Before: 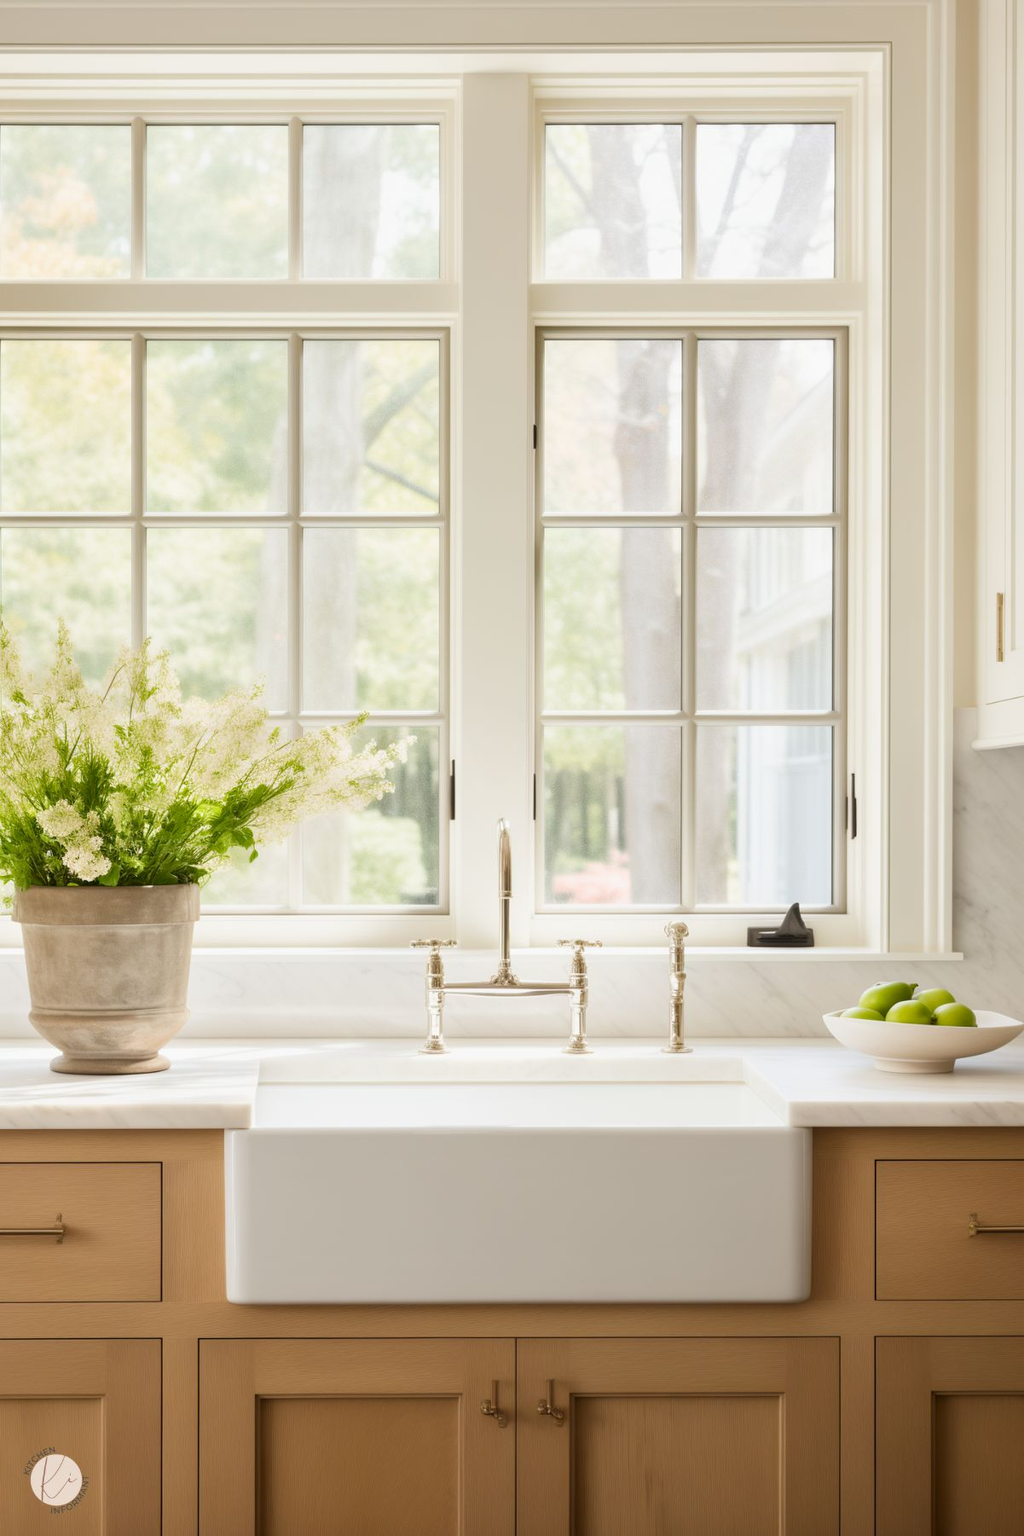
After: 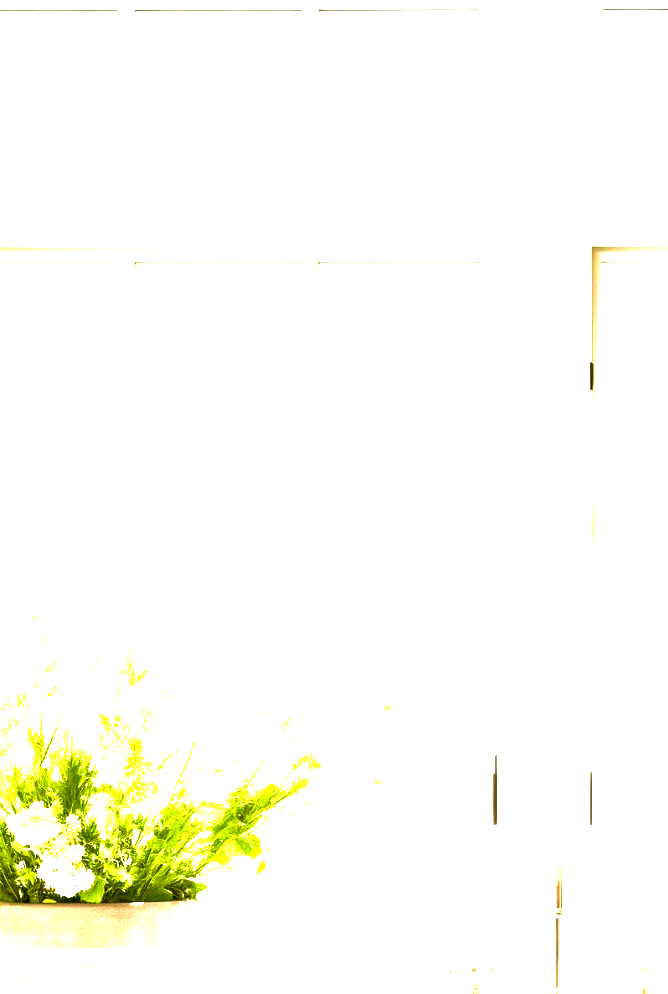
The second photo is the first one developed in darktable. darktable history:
velvia: on, module defaults
color balance rgb: shadows lift › chroma 0.748%, shadows lift › hue 113.03°, global offset › luminance -0.491%, linear chroma grading › shadows -1.538%, linear chroma grading › highlights -14.087%, linear chroma grading › global chroma -9.369%, linear chroma grading › mid-tones -10.249%, perceptual saturation grading › global saturation 25.875%, perceptual brilliance grading › global brilliance 34.608%, perceptual brilliance grading › highlights 49.747%, perceptual brilliance grading › mid-tones 59.541%, perceptual brilliance grading › shadows 34.18%
crop and rotate: left 3.036%, top 7.606%, right 41.275%, bottom 37.202%
